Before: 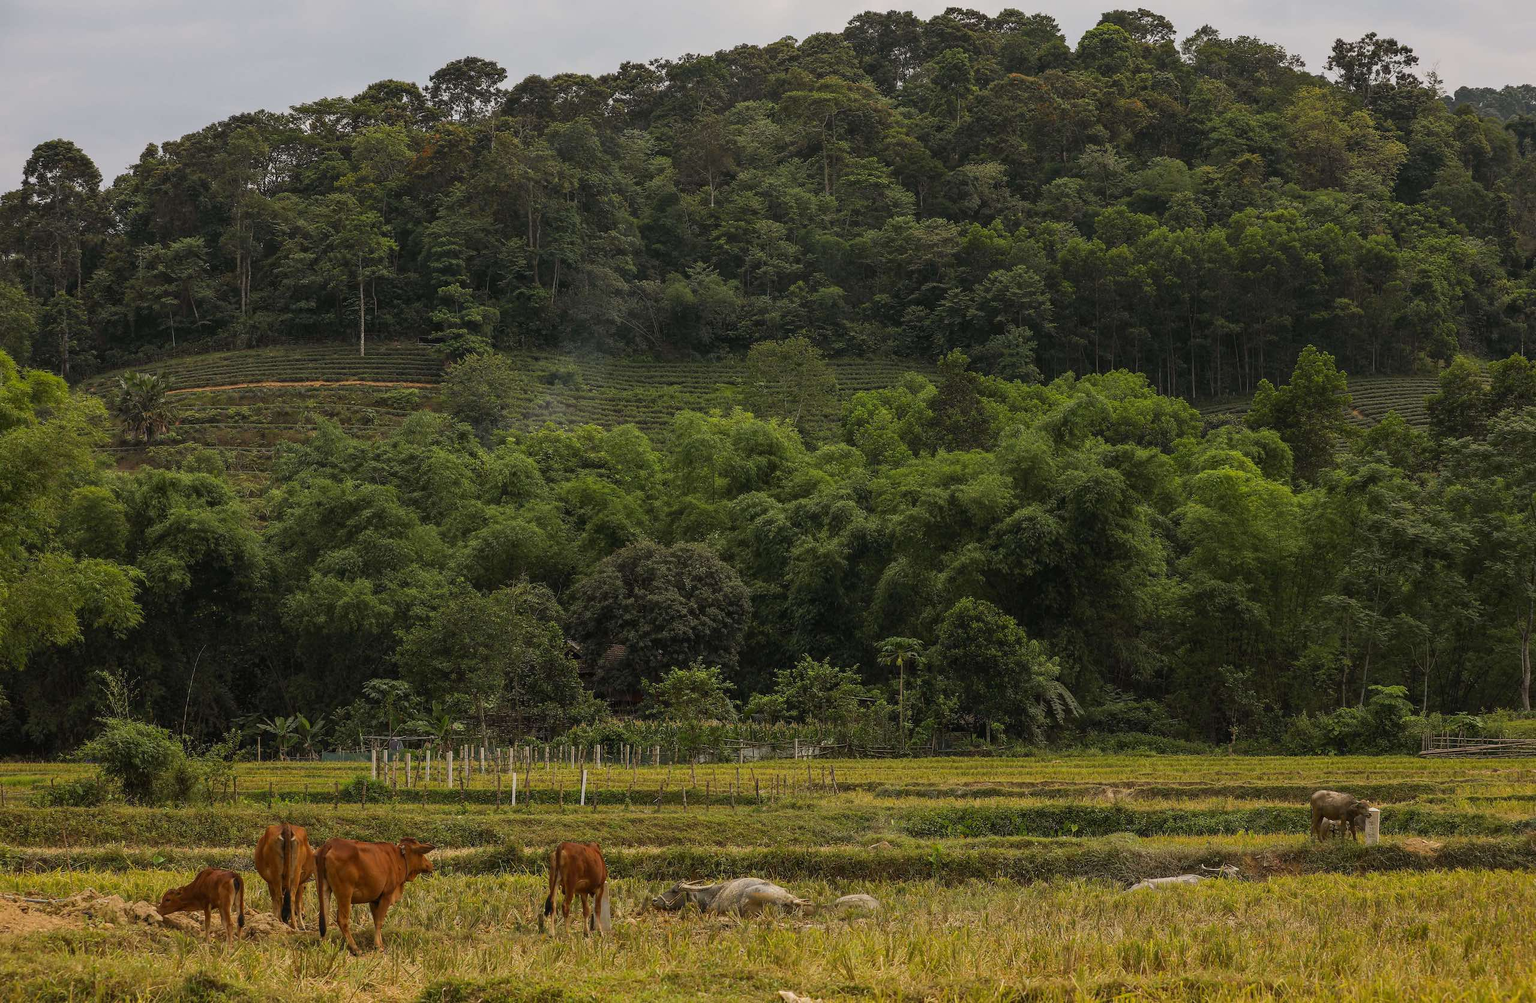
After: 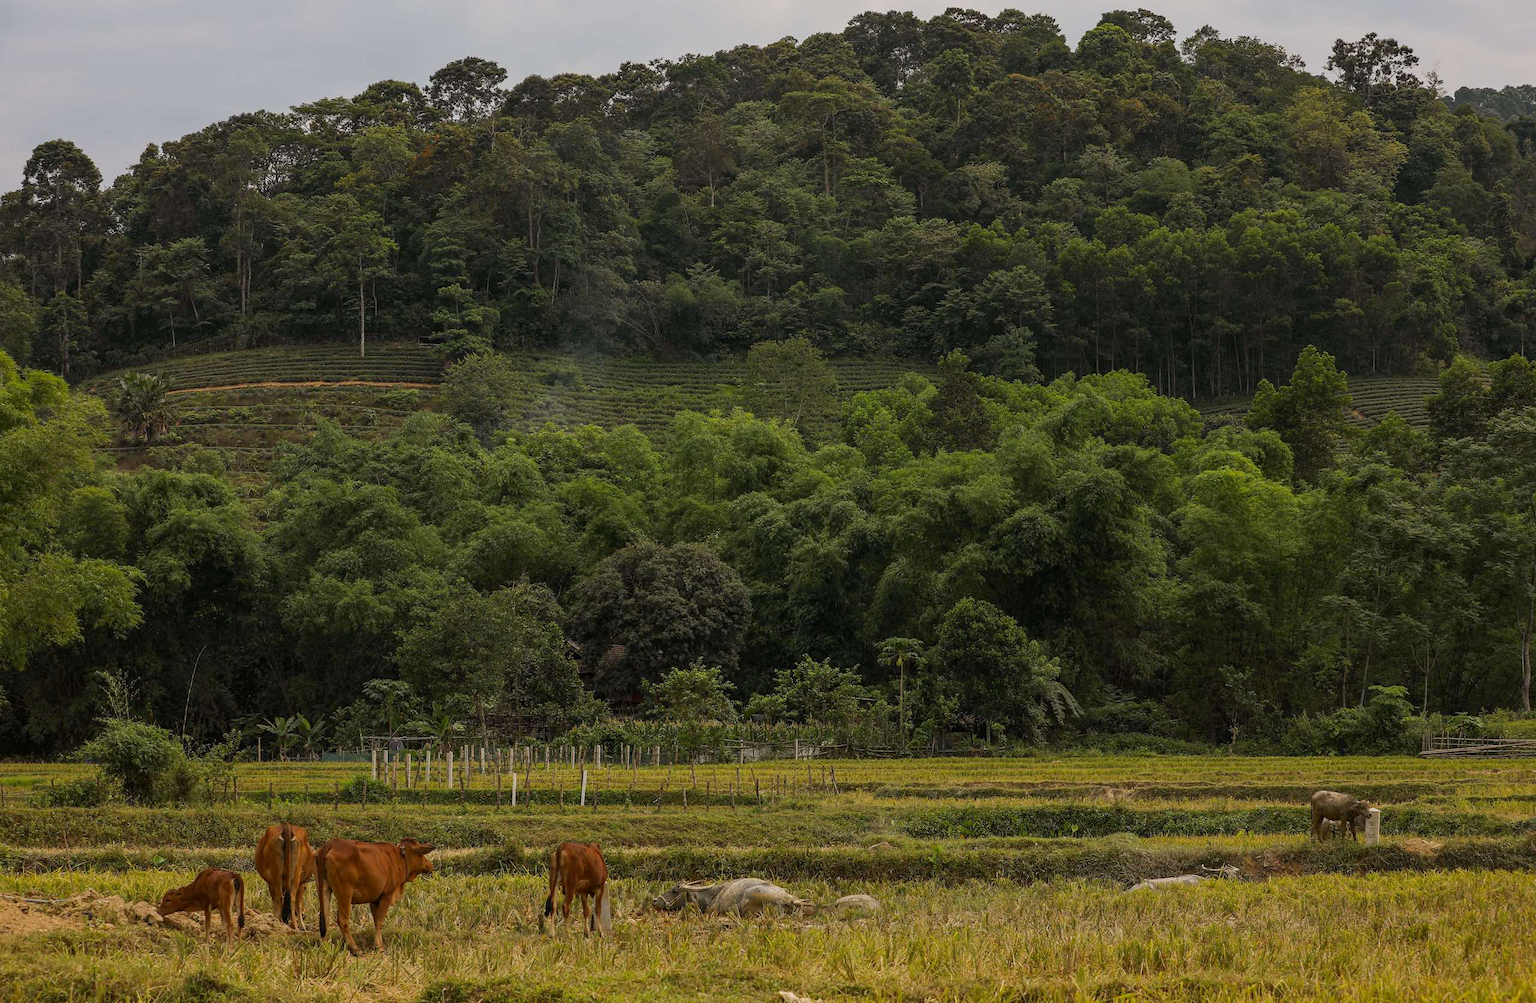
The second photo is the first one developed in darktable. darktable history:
exposure: black level correction 0.002, exposure -0.099 EV, compensate exposure bias true, compensate highlight preservation false
